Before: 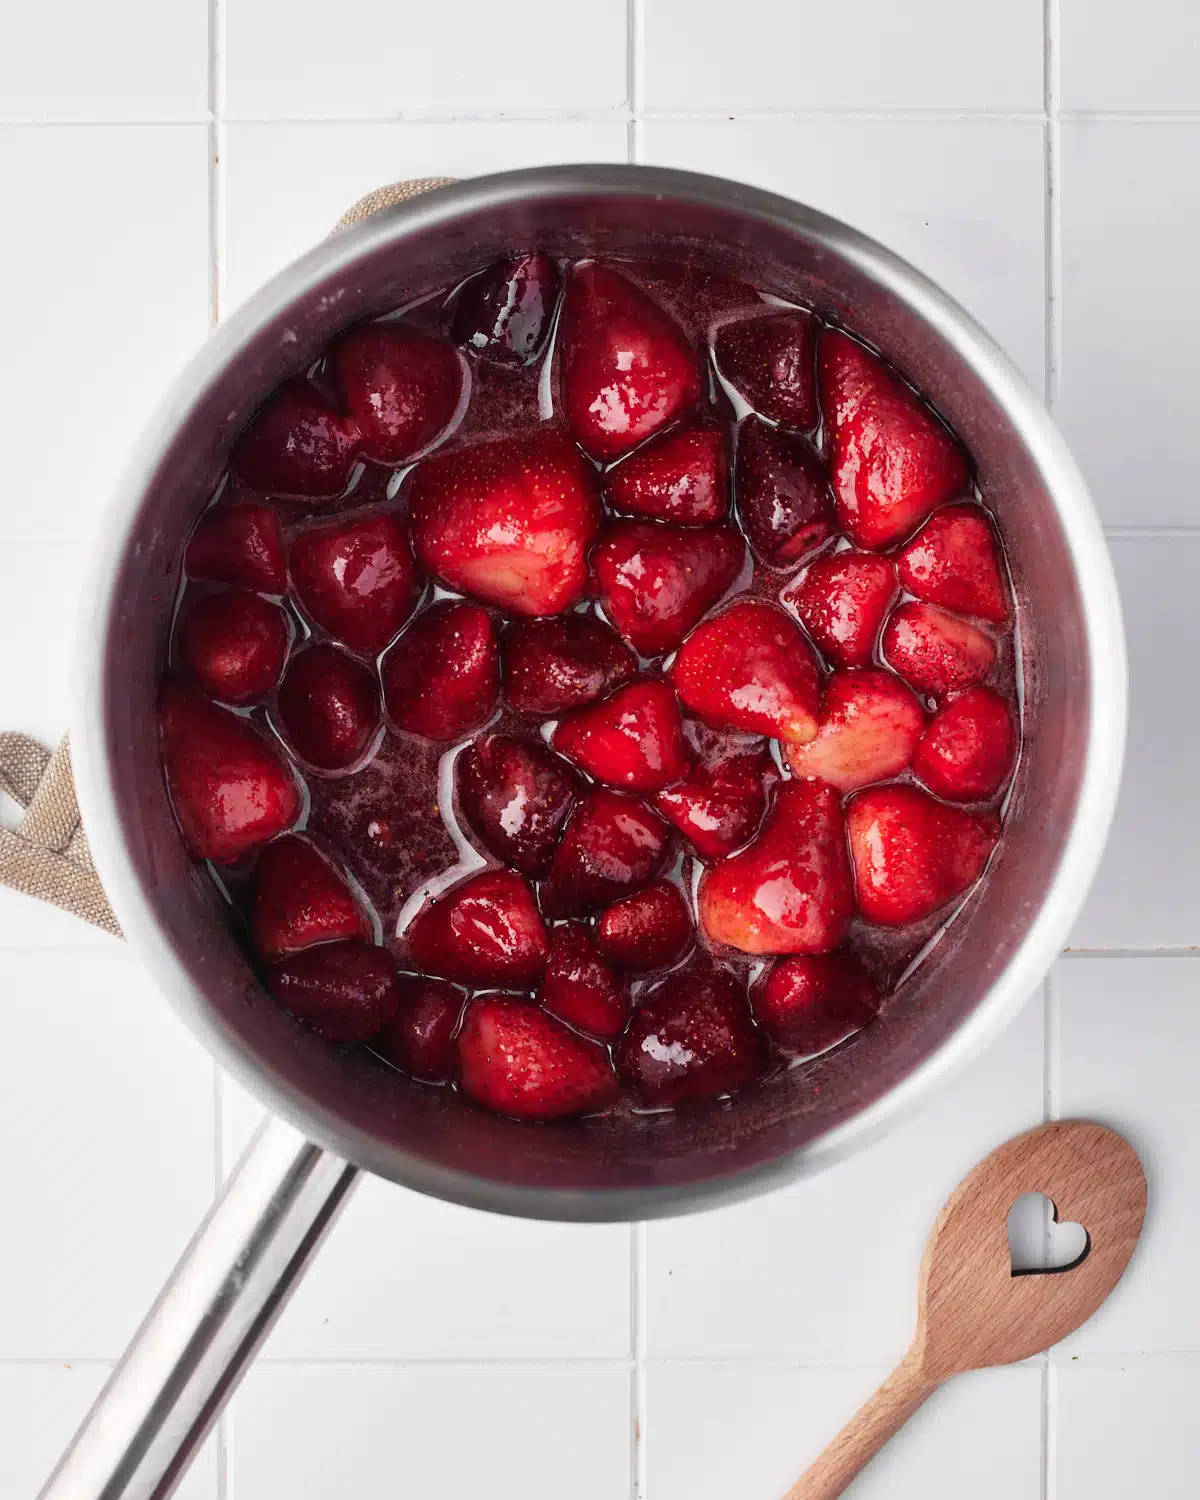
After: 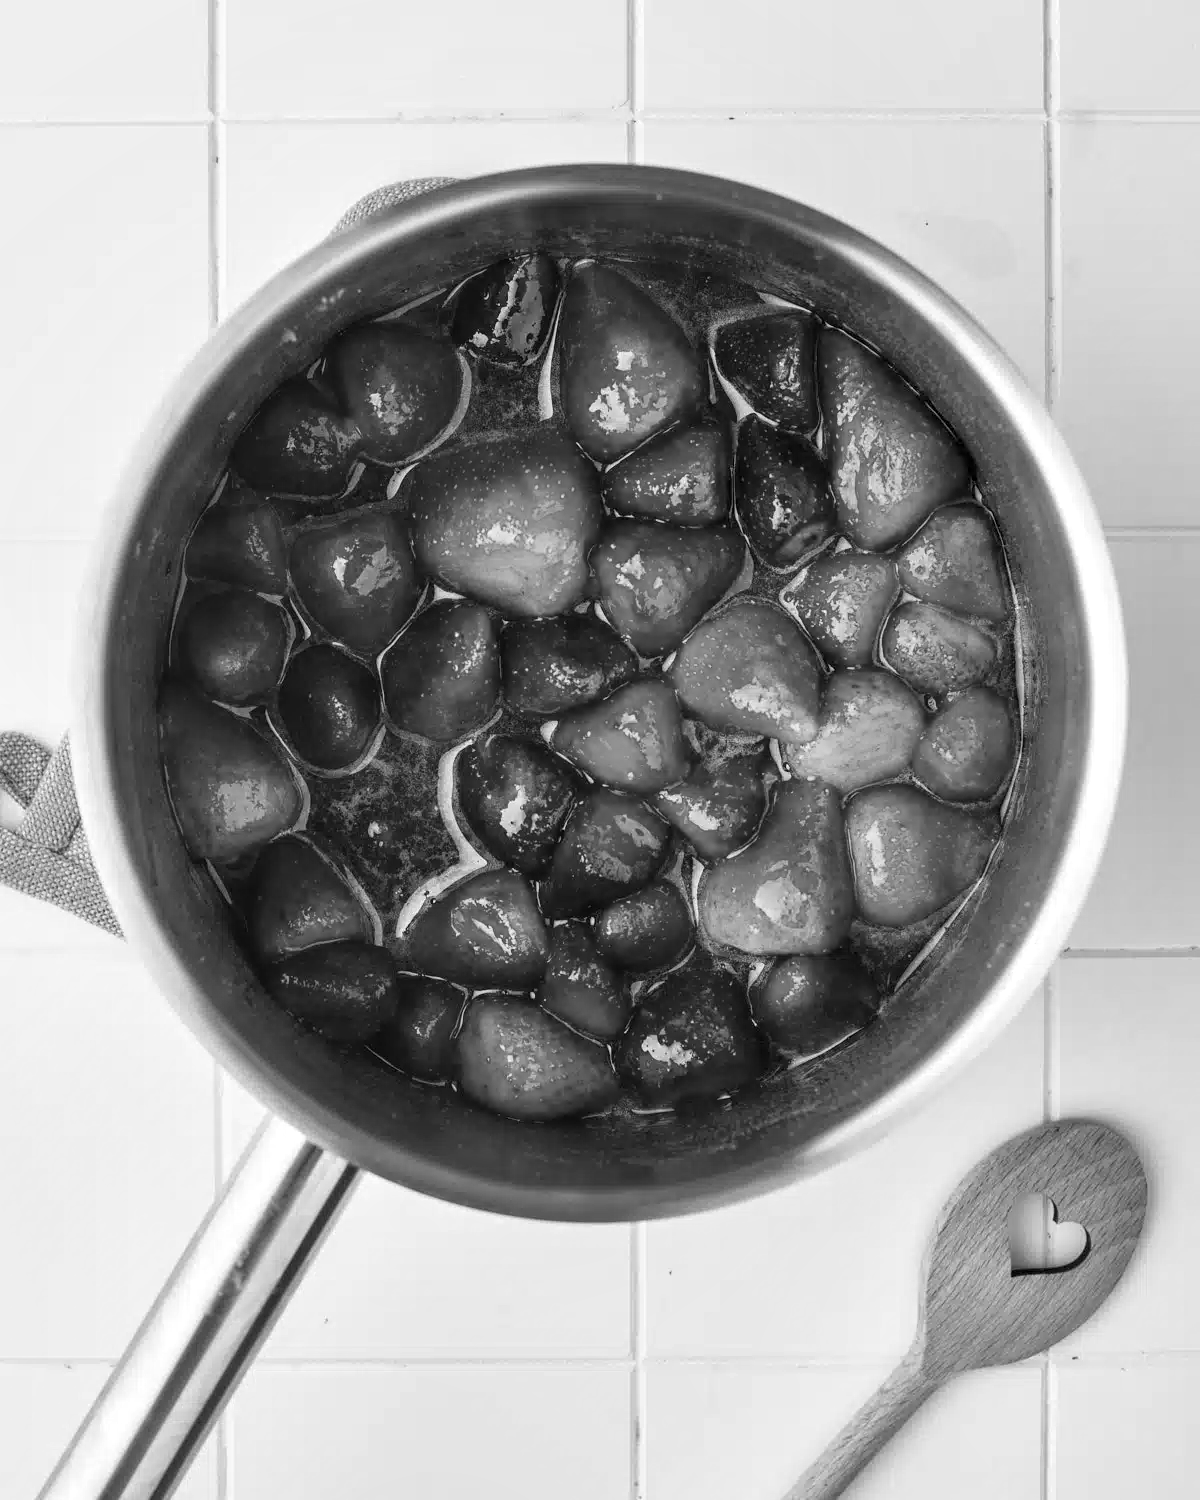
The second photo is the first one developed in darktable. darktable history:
white balance: red 1.138, green 0.996, blue 0.812
shadows and highlights: shadows -10, white point adjustment 1.5, highlights 10
local contrast: on, module defaults
monochrome: on, module defaults
